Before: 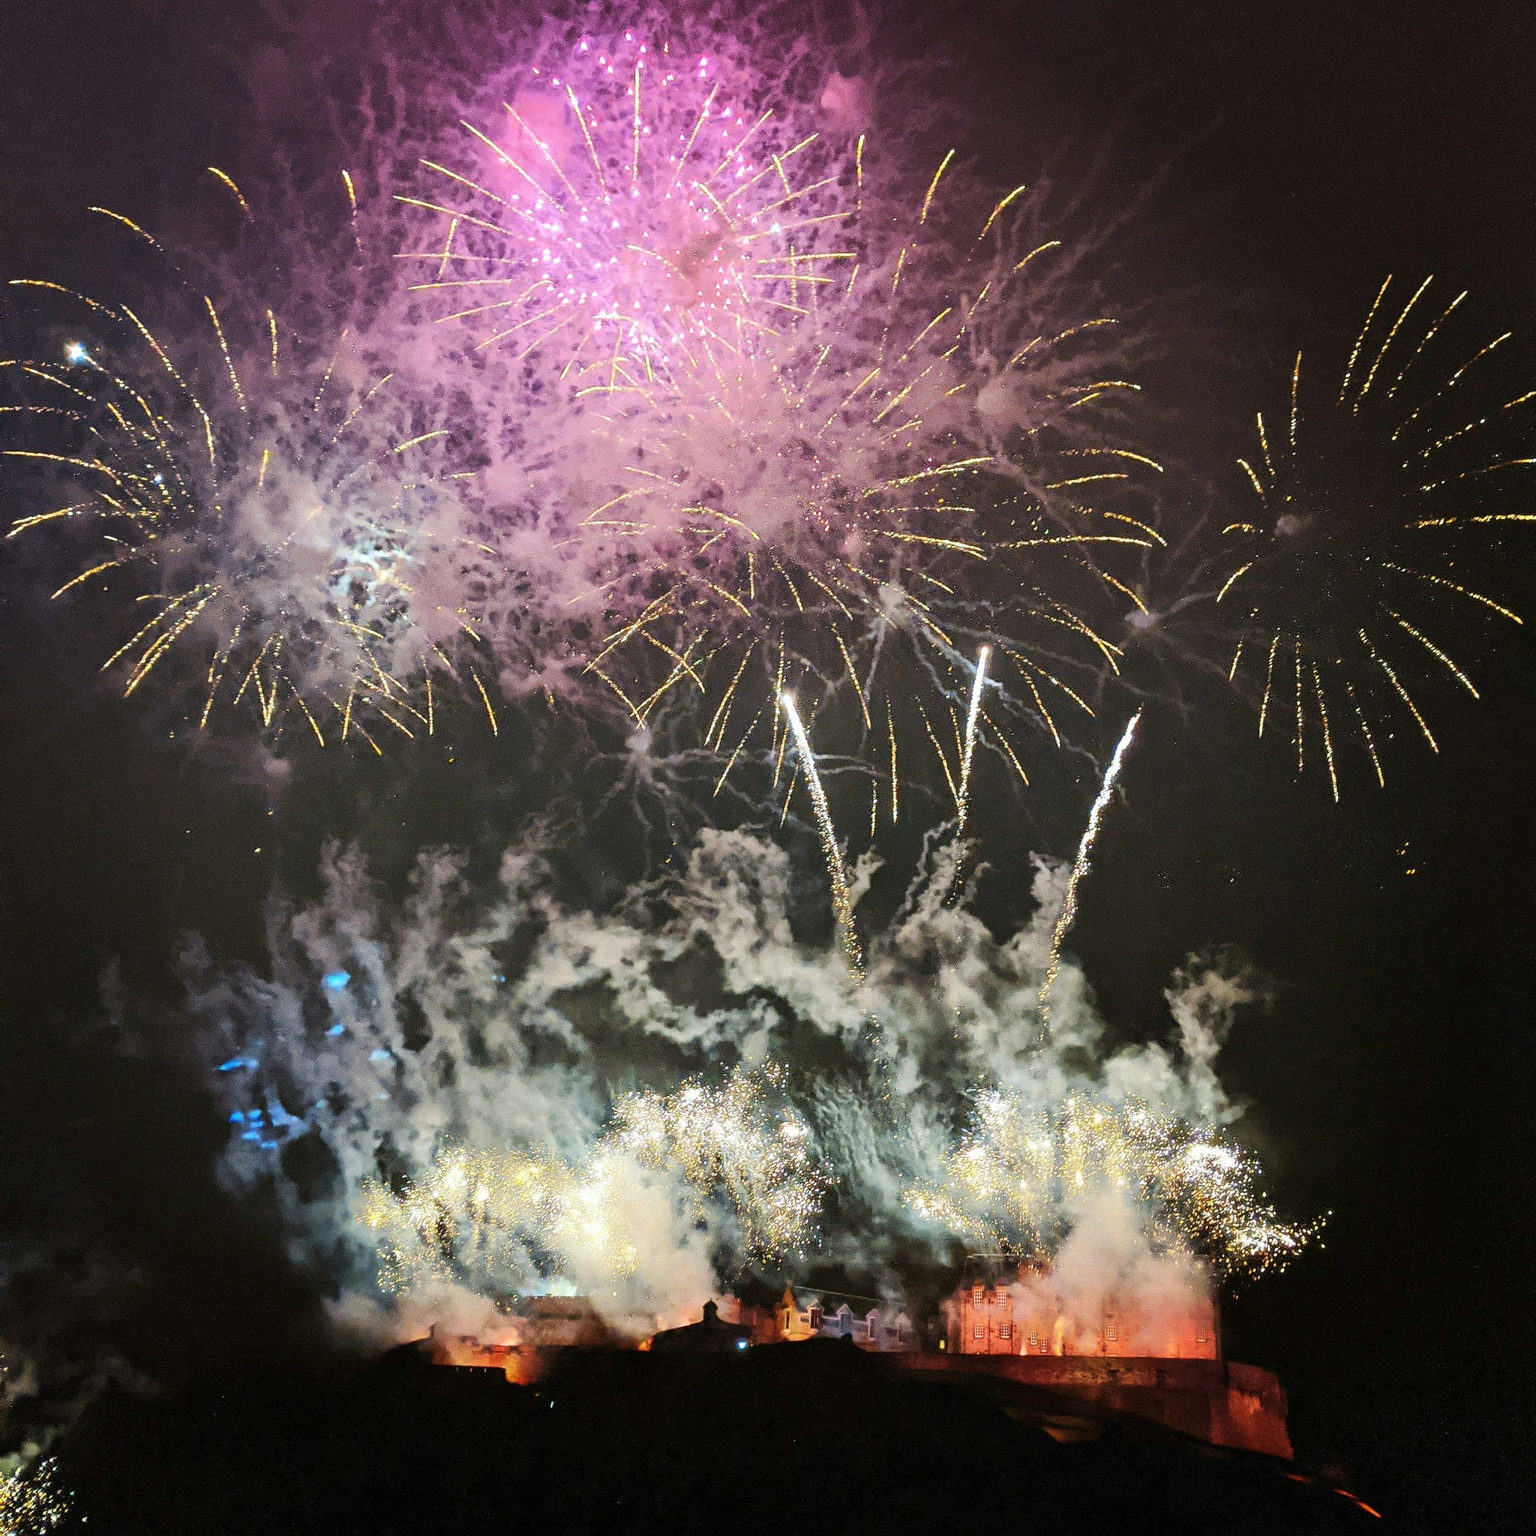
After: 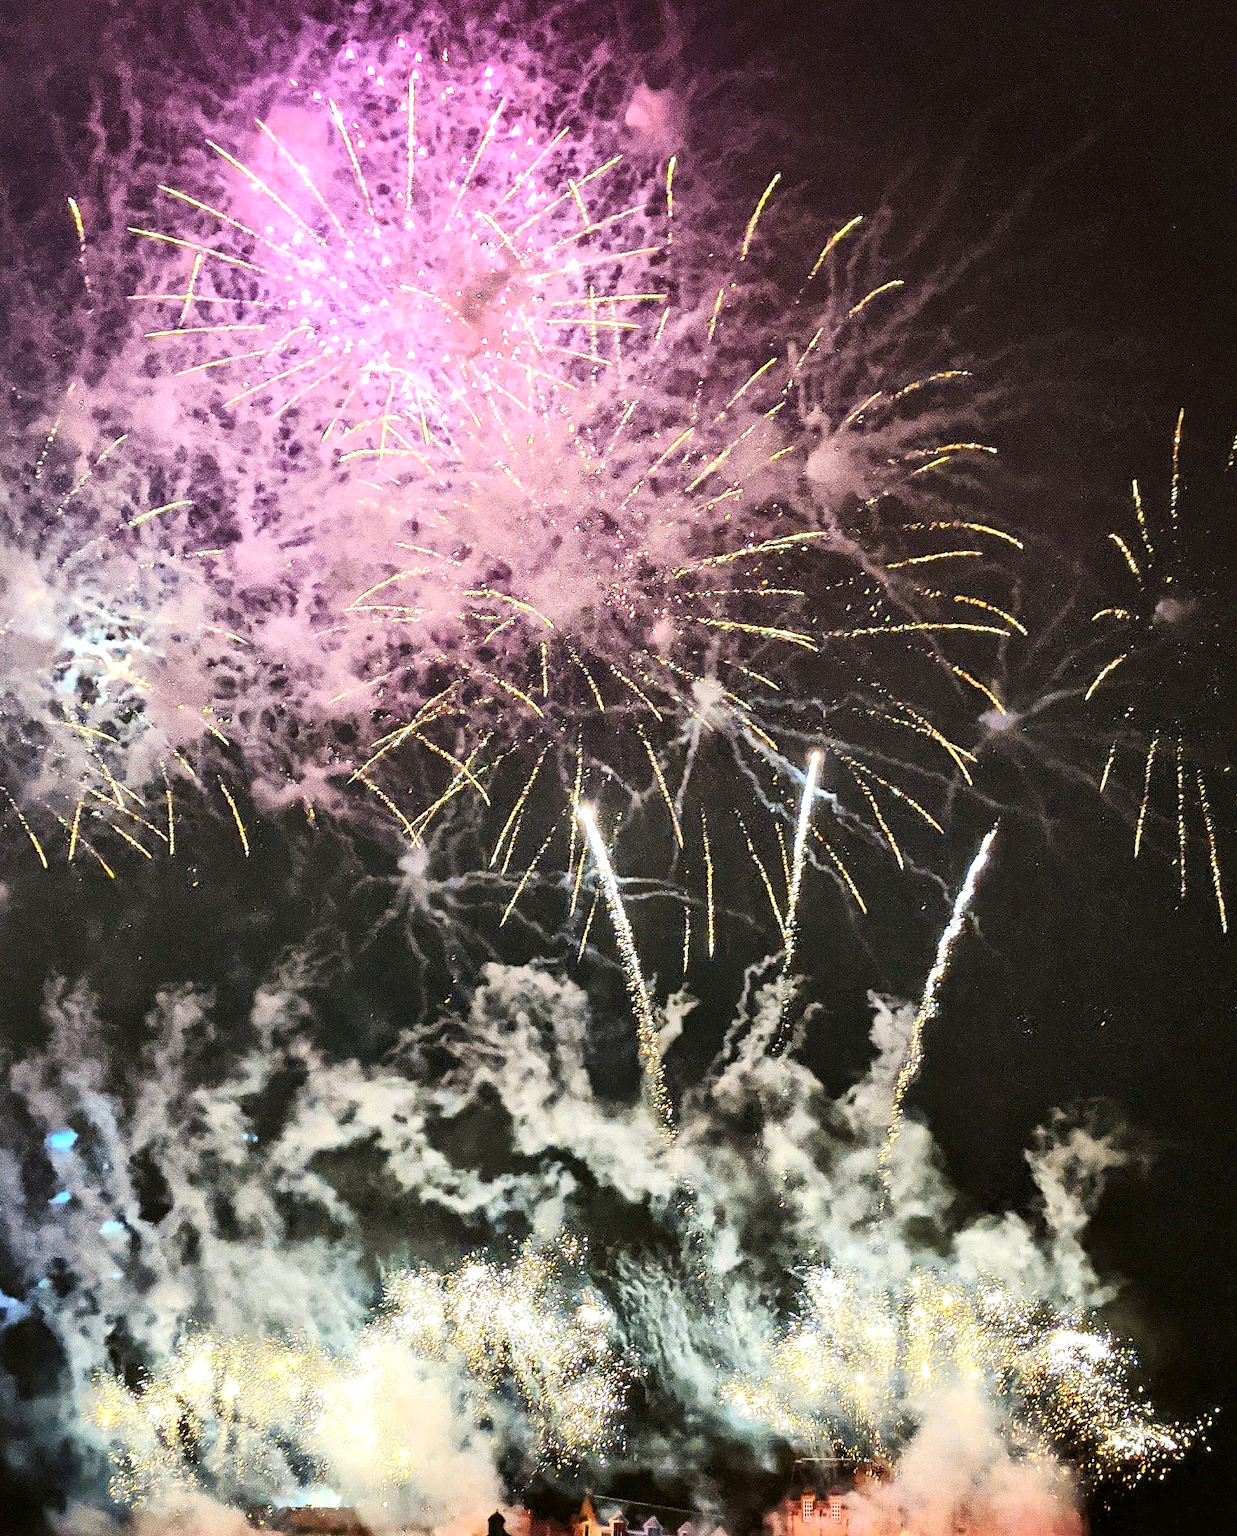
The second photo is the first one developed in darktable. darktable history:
crop: left 18.479%, right 12.2%, bottom 13.971%
local contrast: mode bilateral grid, contrast 25, coarseness 60, detail 151%, midtone range 0.2
contrast brightness saturation: contrast 0.24, brightness 0.09
haze removal: strength 0.02, distance 0.25, compatibility mode true, adaptive false
